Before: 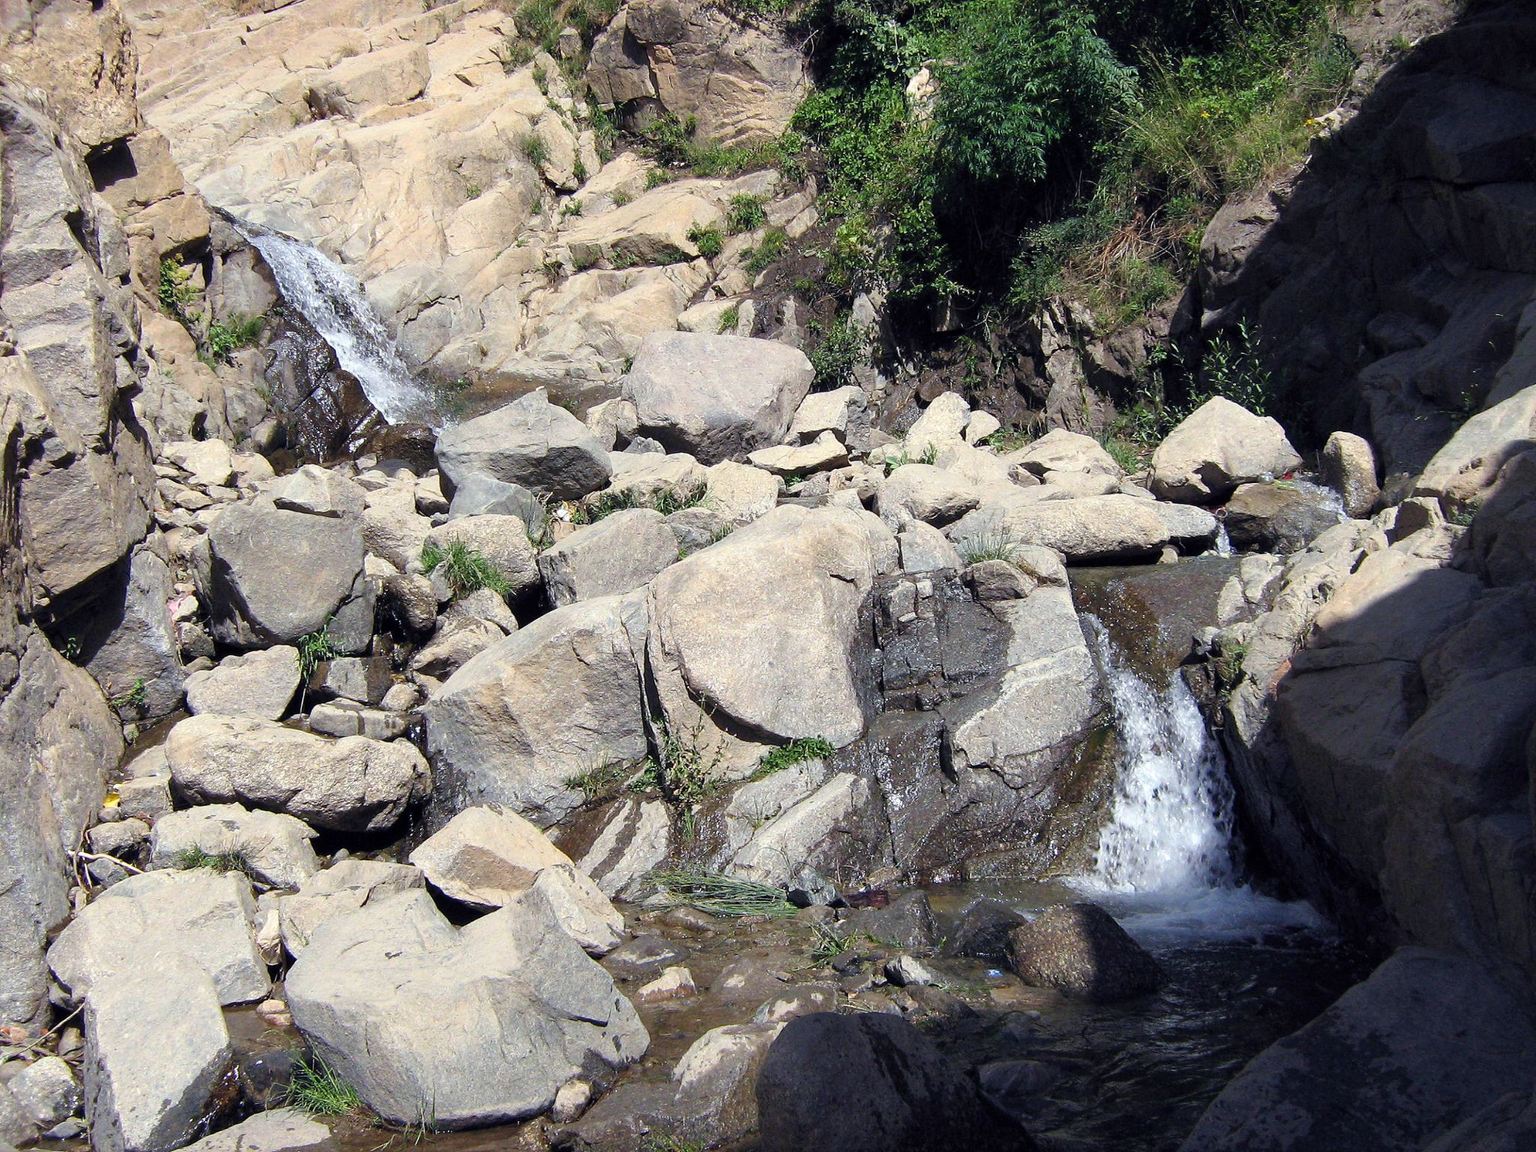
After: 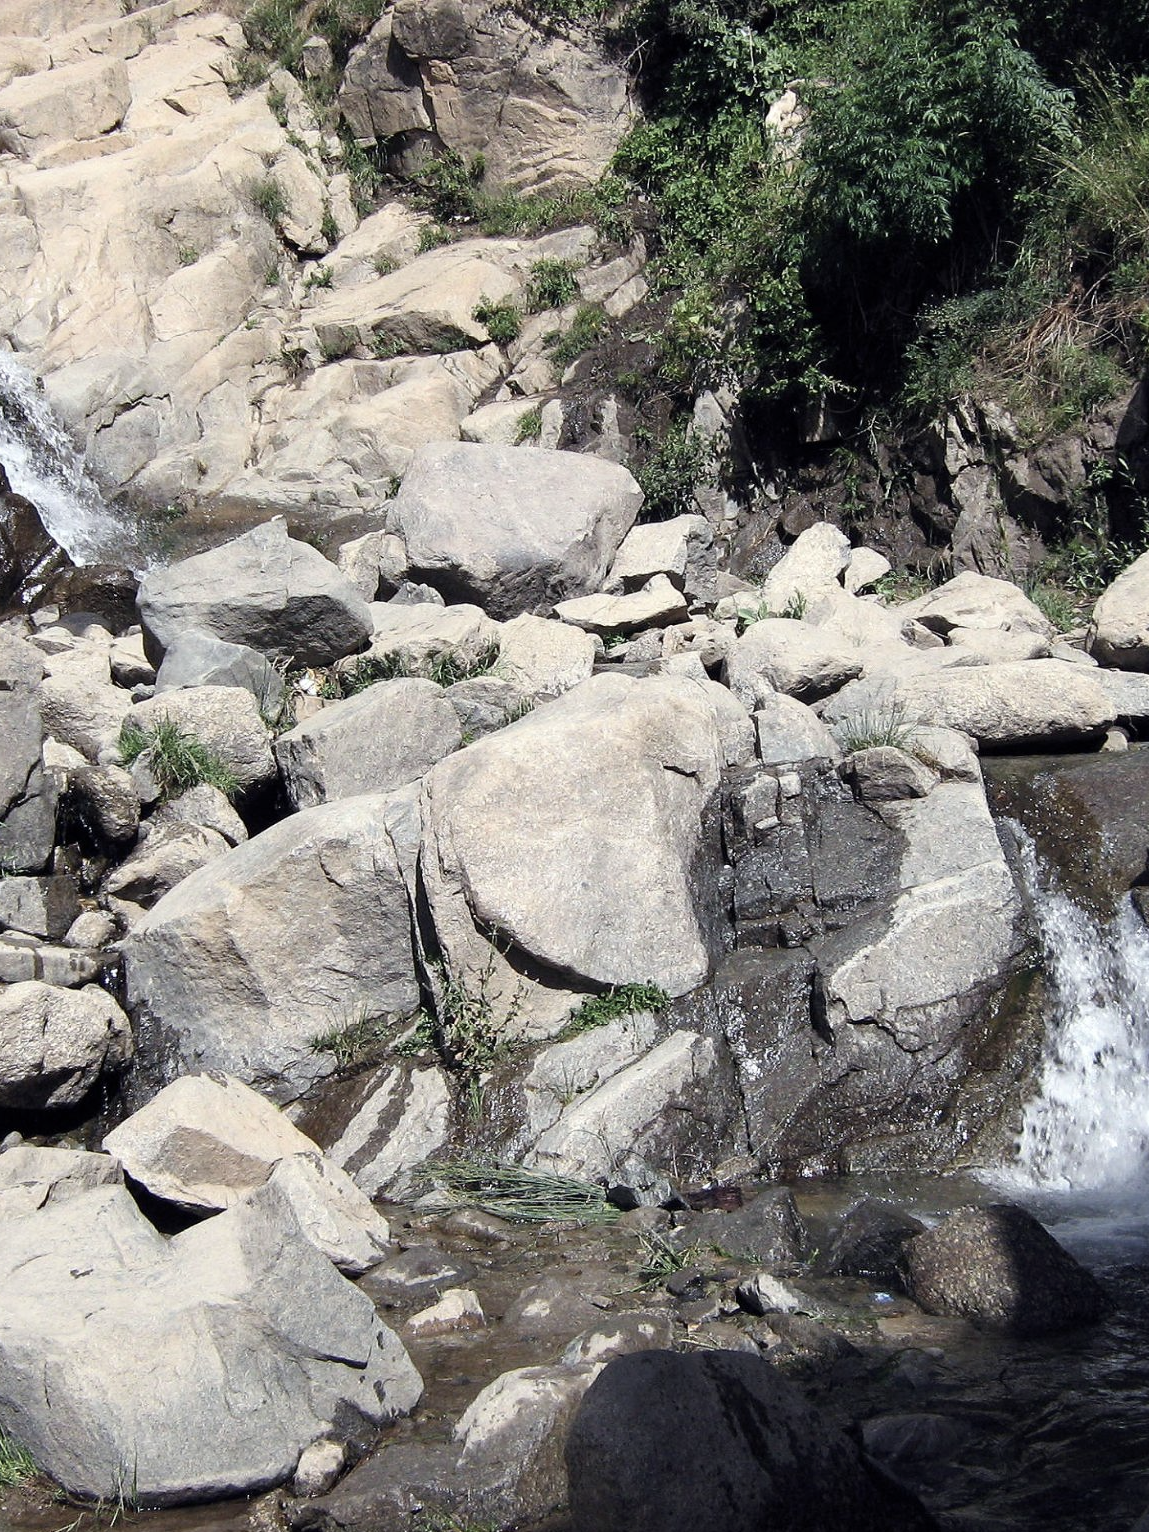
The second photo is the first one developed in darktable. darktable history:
contrast brightness saturation: contrast 0.1, saturation -0.36
crop: left 21.674%, right 22.086%
